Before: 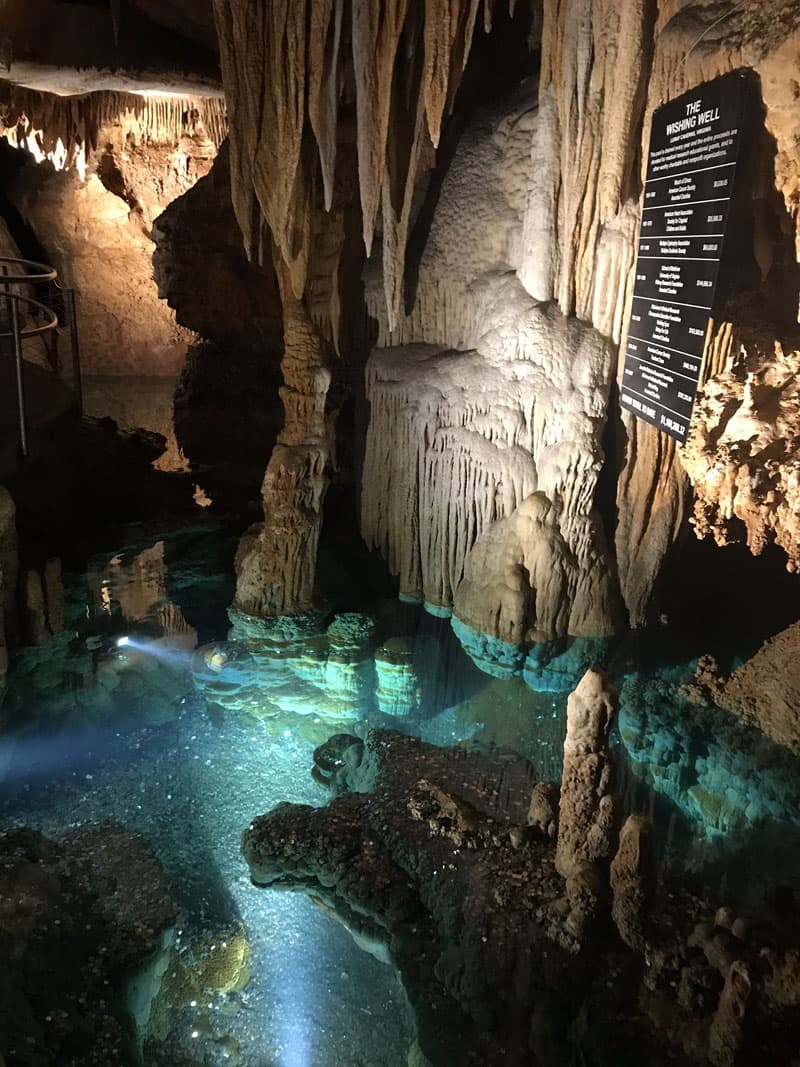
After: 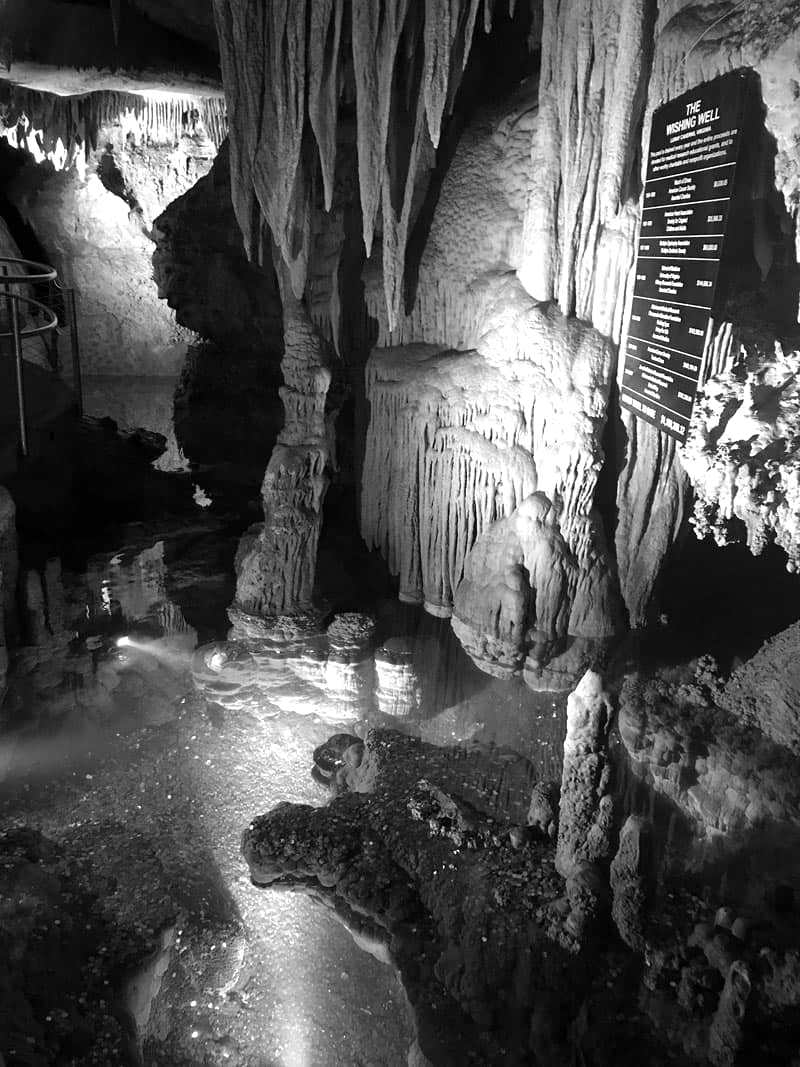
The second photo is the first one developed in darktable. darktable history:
monochrome: on, module defaults
exposure: black level correction 0.001, exposure 0.5 EV, compensate exposure bias true, compensate highlight preservation false
grain: coarseness 0.81 ISO, strength 1.34%, mid-tones bias 0%
